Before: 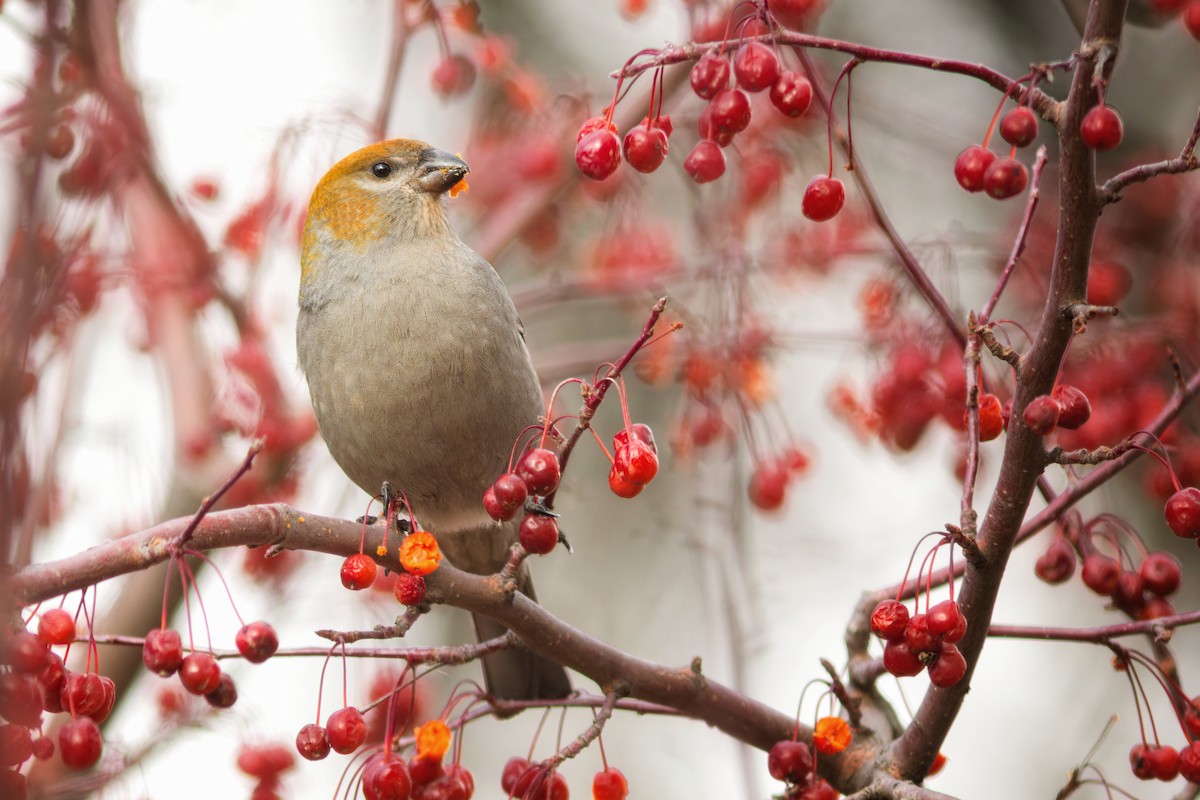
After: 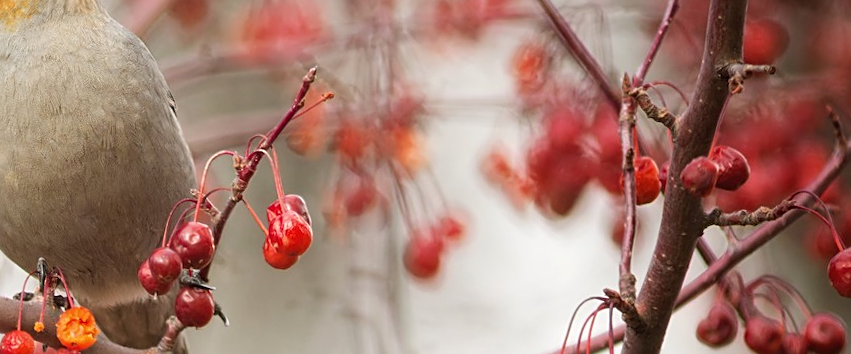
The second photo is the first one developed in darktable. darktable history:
crop and rotate: left 27.938%, top 27.046%, bottom 27.046%
sharpen: on, module defaults
rotate and perspective: rotation -1.32°, lens shift (horizontal) -0.031, crop left 0.015, crop right 0.985, crop top 0.047, crop bottom 0.982
